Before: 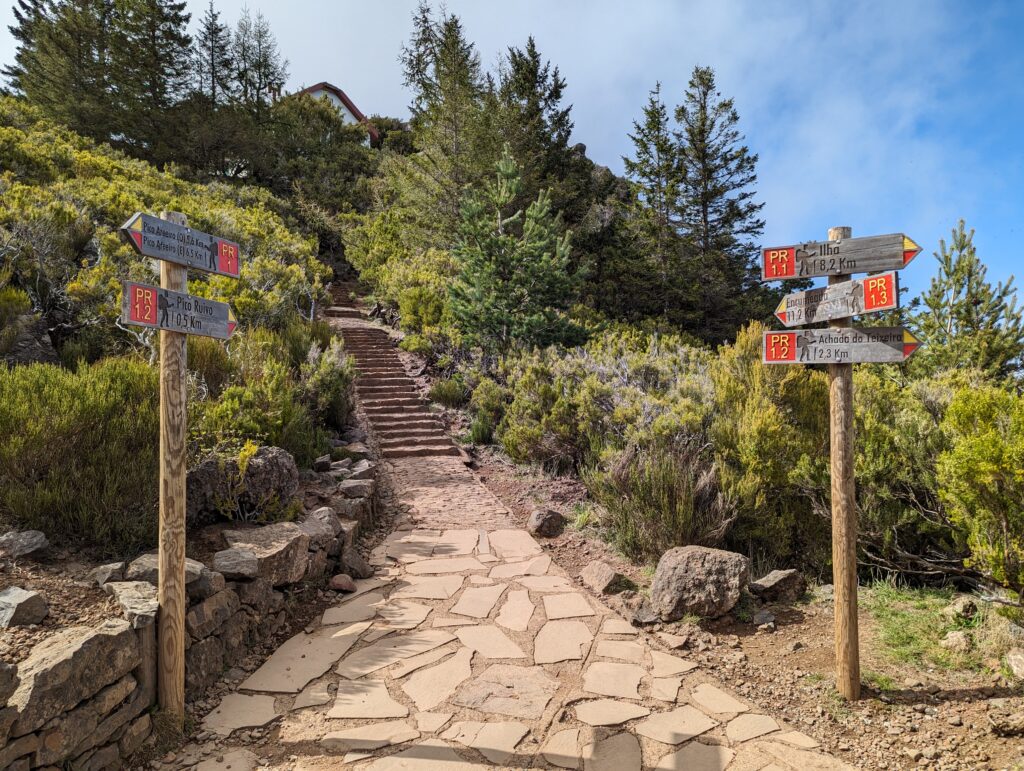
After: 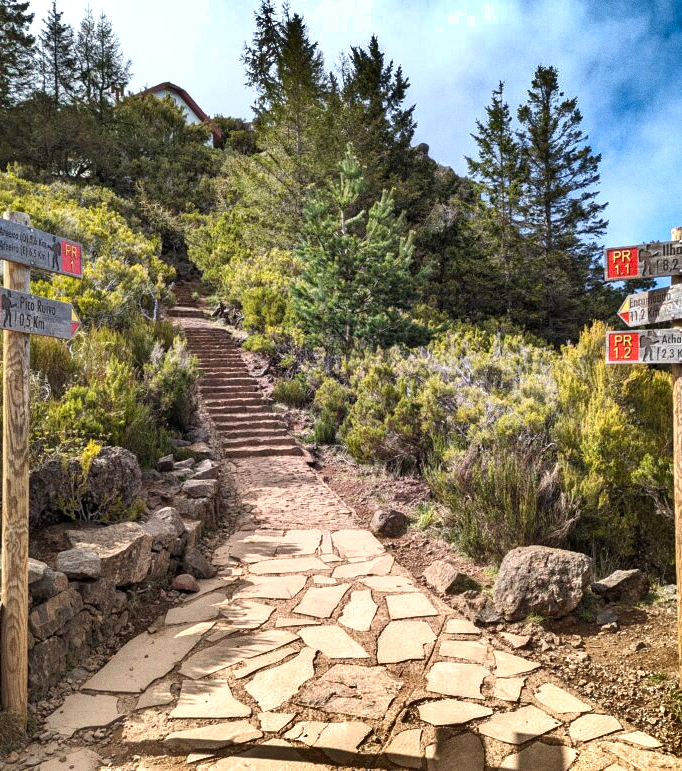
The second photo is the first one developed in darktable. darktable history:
grain: coarseness 0.09 ISO
crop: left 15.419%, right 17.914%
shadows and highlights: shadows 19.13, highlights -83.41, soften with gaussian
exposure: exposure 0.6 EV, compensate highlight preservation false
